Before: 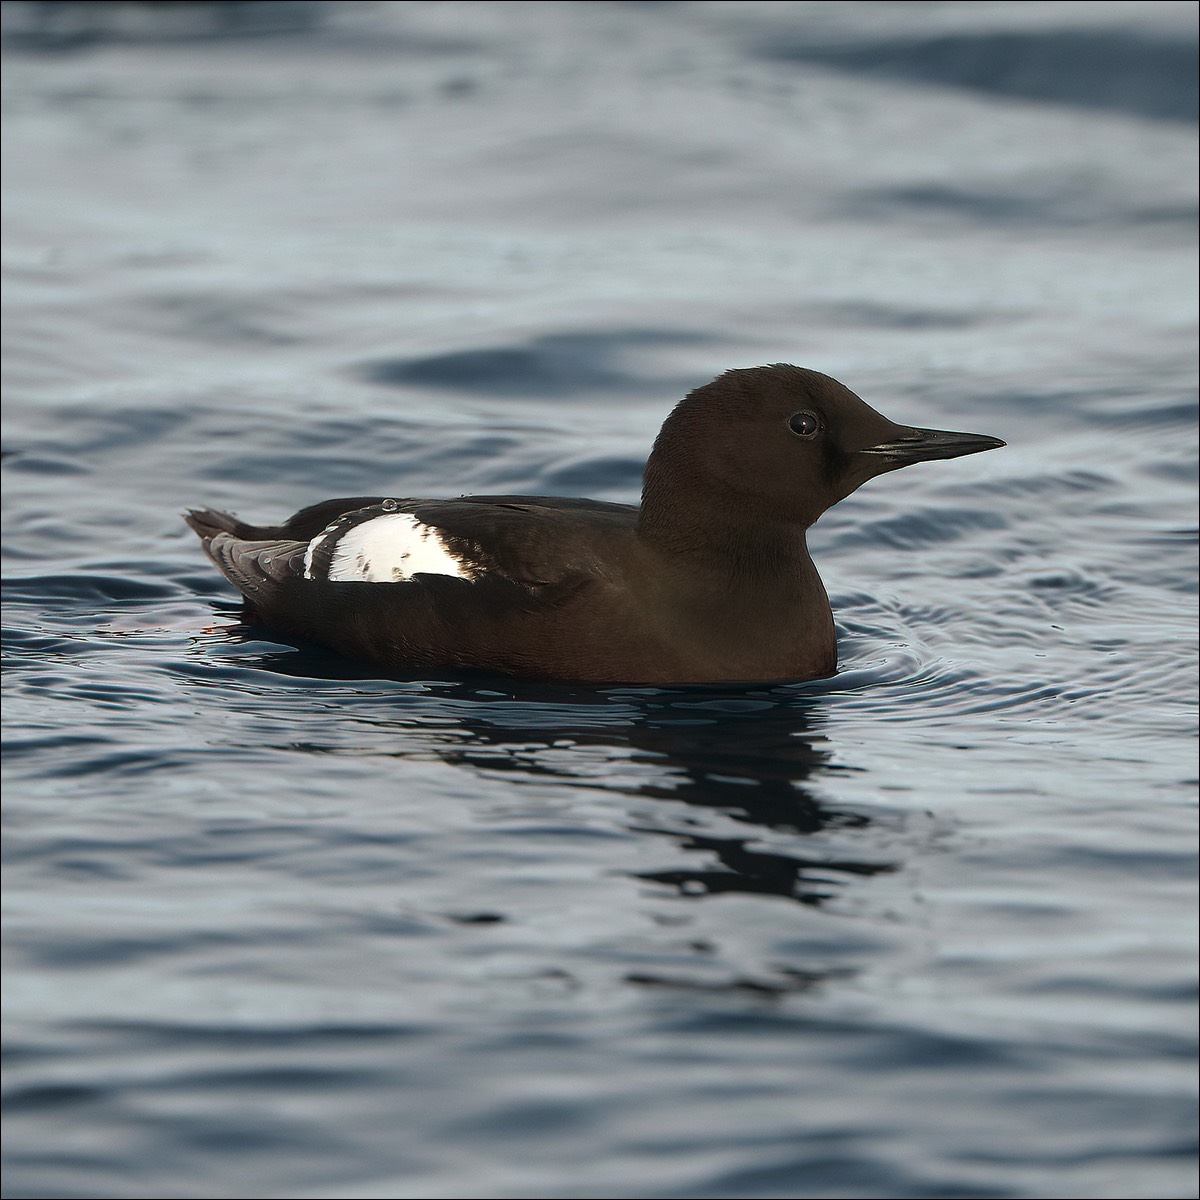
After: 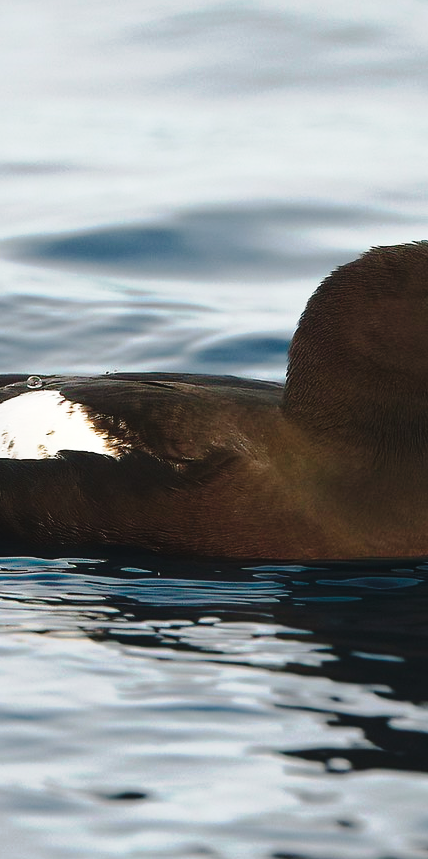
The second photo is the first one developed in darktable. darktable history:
tone curve: curves: ch0 [(0, 0.039) (0.194, 0.159) (0.469, 0.544) (0.693, 0.77) (0.751, 0.871) (1, 1)]; ch1 [(0, 0) (0.508, 0.506) (0.547, 0.563) (0.592, 0.631) (0.715, 0.706) (1, 1)]; ch2 [(0, 0) (0.243, 0.175) (0.362, 0.301) (0.492, 0.515) (0.544, 0.557) (0.595, 0.612) (0.631, 0.641) (1, 1)], preserve colors none
contrast brightness saturation: contrast 0.039, saturation 0.157
crop and rotate: left 29.619%, top 10.303%, right 34.711%, bottom 18.085%
